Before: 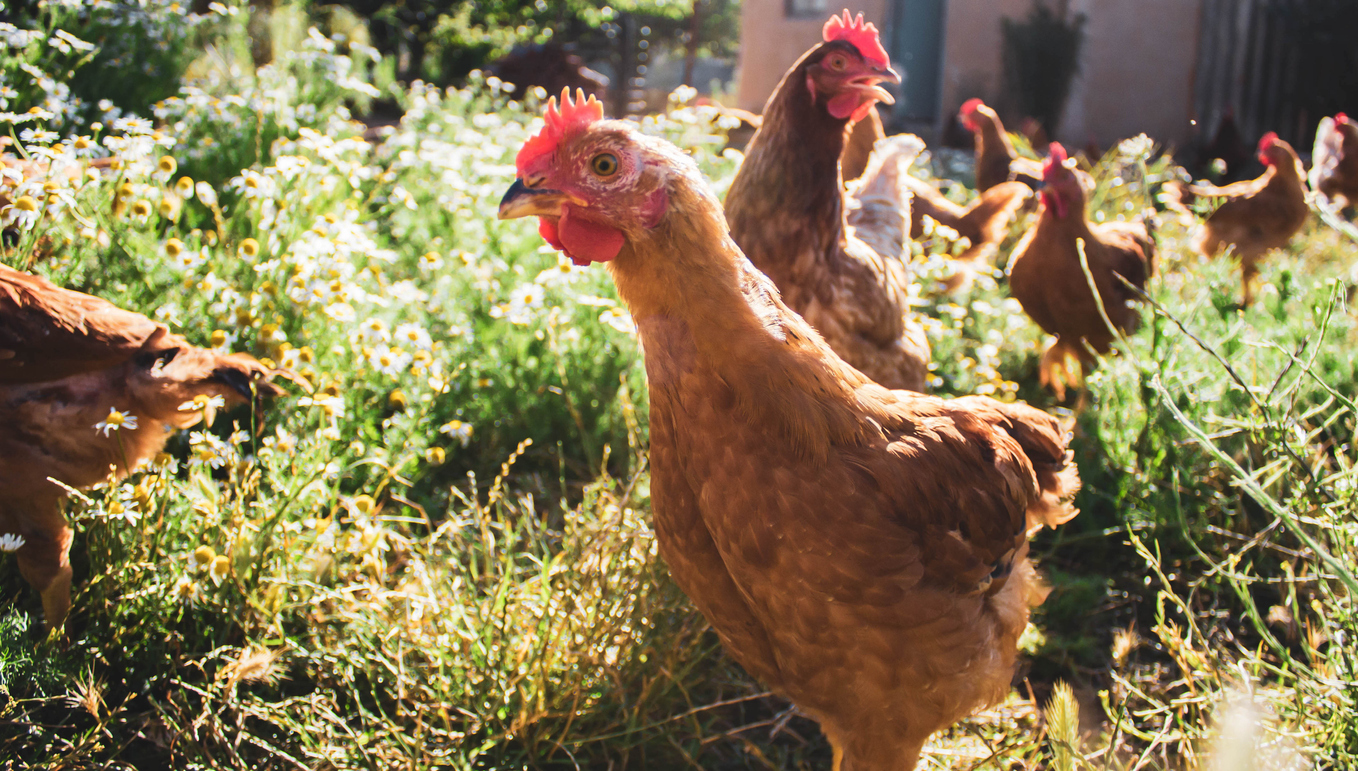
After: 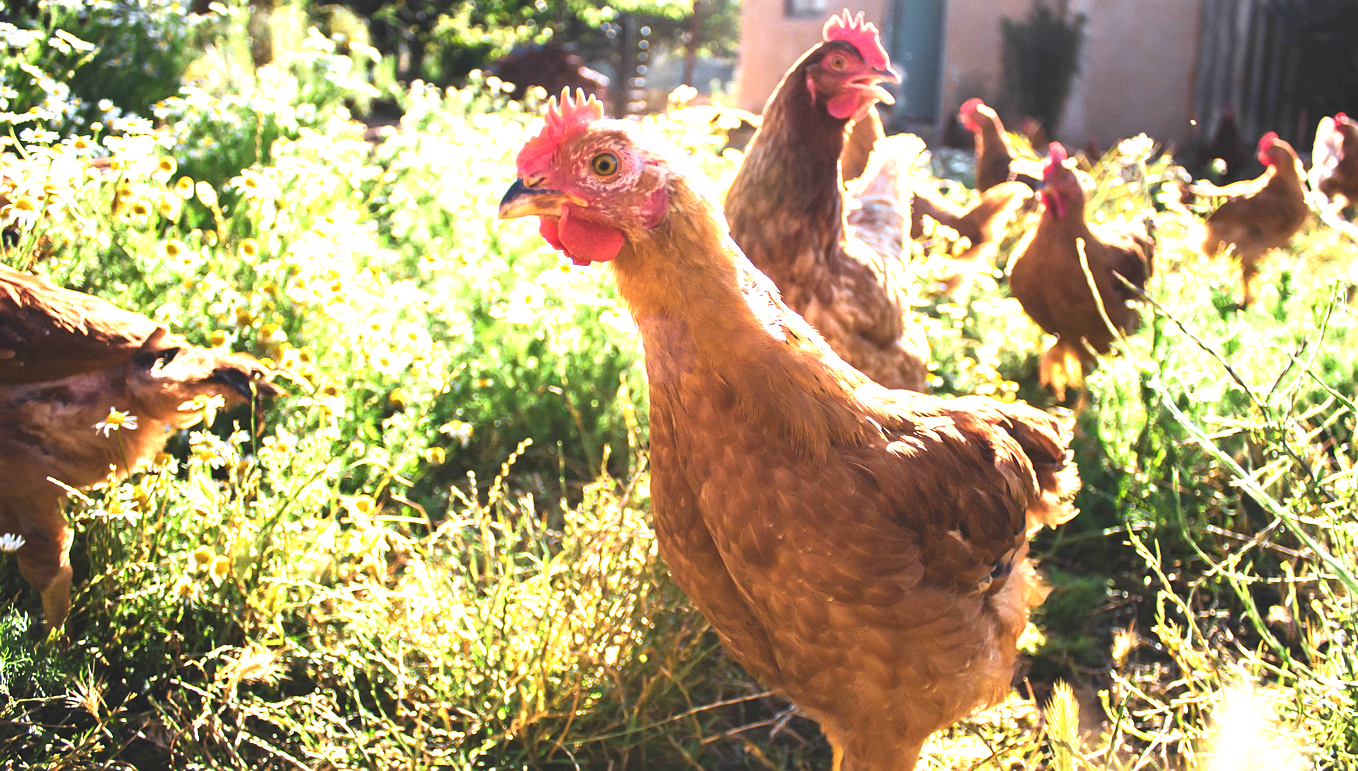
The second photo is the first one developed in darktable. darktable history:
exposure: black level correction 0.001, exposure 1.05 EV, compensate exposure bias true, compensate highlight preservation false
sharpen: radius 1.272, amount 0.305, threshold 0
